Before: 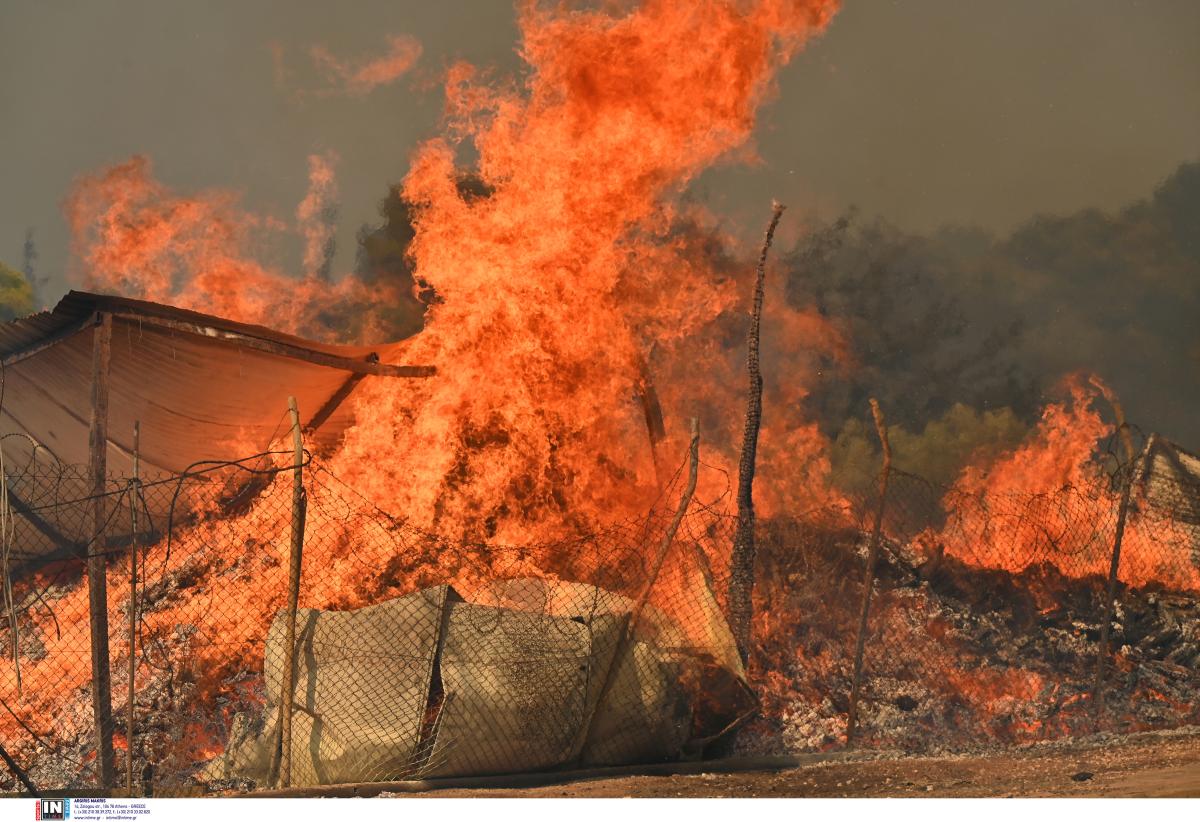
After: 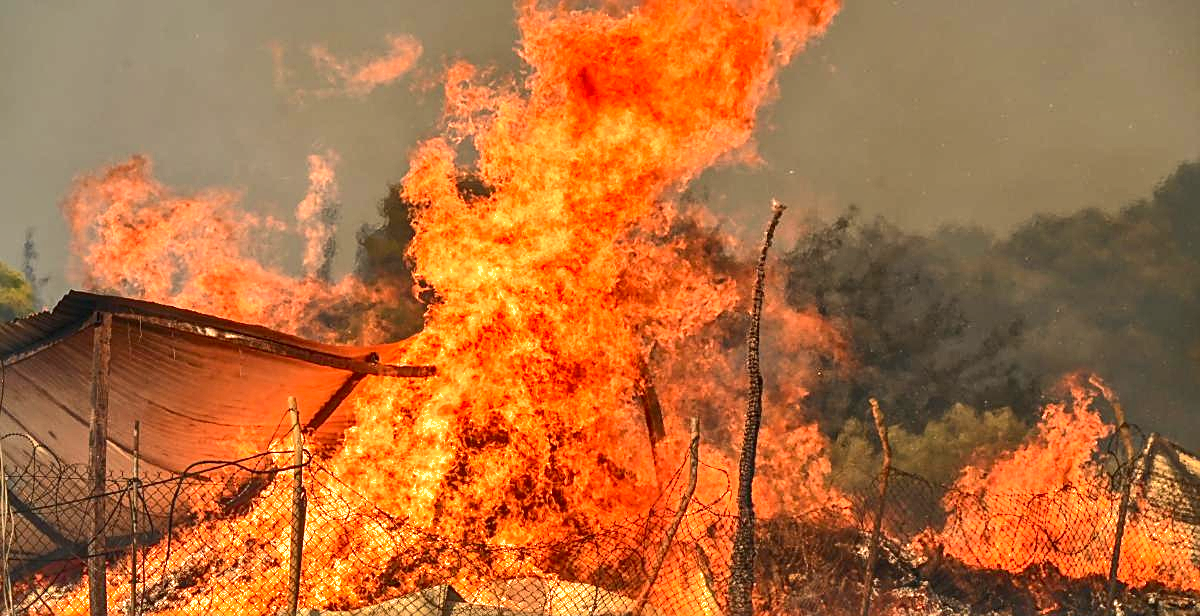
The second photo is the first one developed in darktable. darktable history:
crop: bottom 24.978%
exposure: exposure 1 EV, compensate highlight preservation false
sharpen: on, module defaults
contrast brightness saturation: contrast 0.195, brightness -0.104, saturation 0.105
local contrast: detail 130%
color correction: highlights b* 0.018
shadows and highlights: on, module defaults
